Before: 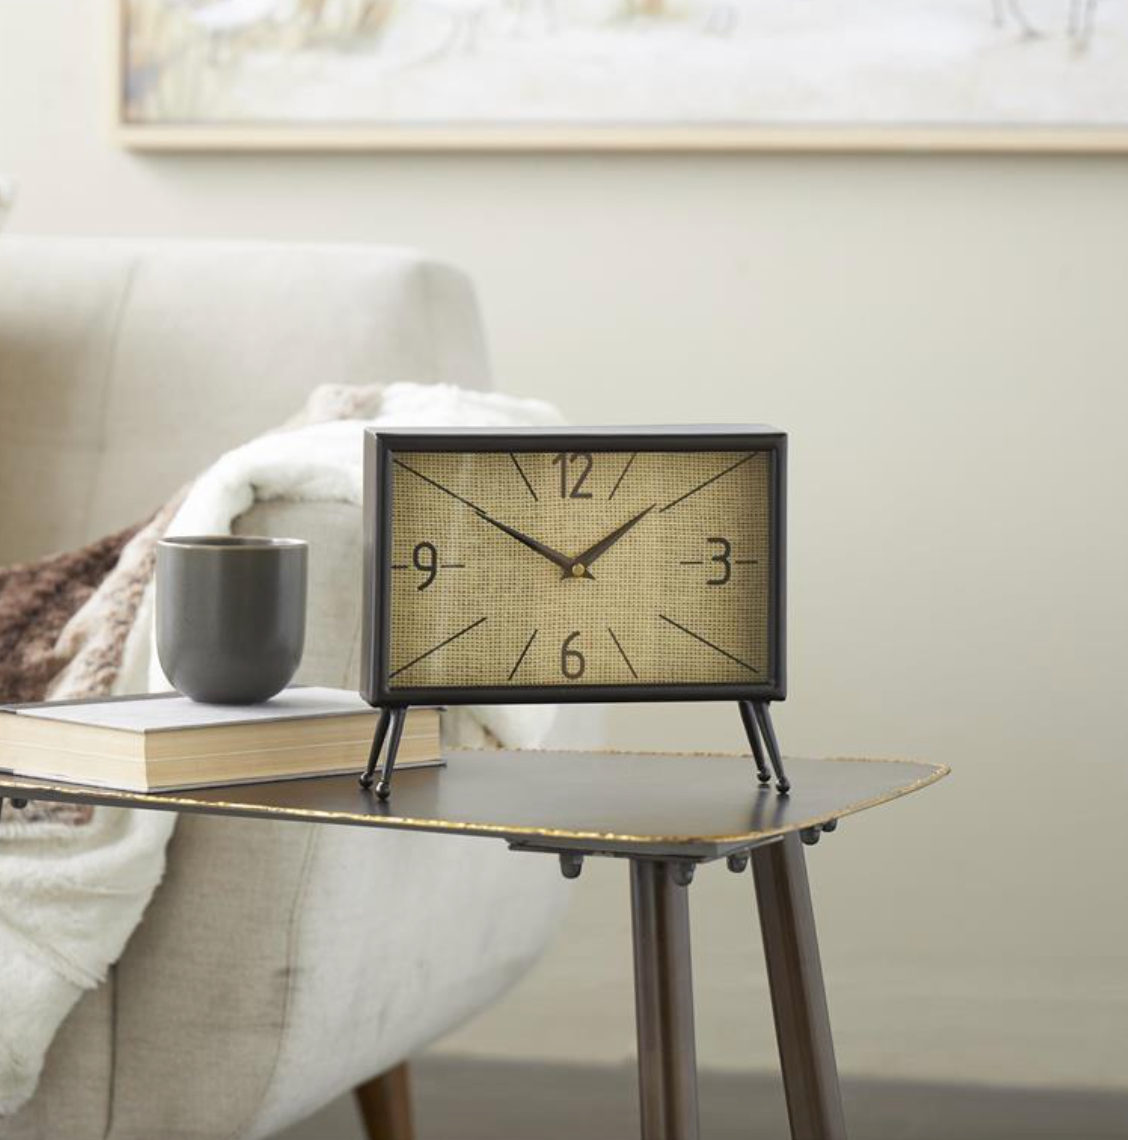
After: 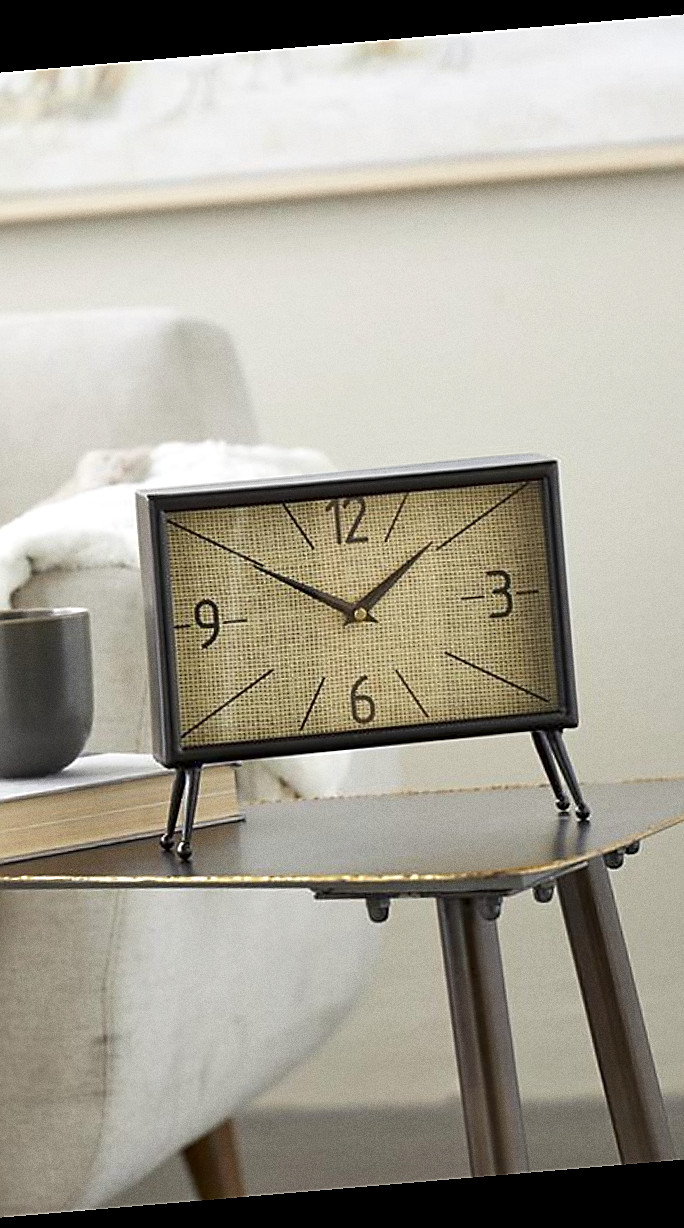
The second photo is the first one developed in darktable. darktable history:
rotate and perspective: rotation -4.86°, automatic cropping off
crop: left 21.674%, right 22.086%
contrast brightness saturation: saturation -0.05
grain: coarseness 0.09 ISO
contrast equalizer: octaves 7, y [[0.6 ×6], [0.55 ×6], [0 ×6], [0 ×6], [0 ×6]], mix 0.3
sharpen: radius 1.4, amount 1.25, threshold 0.7
